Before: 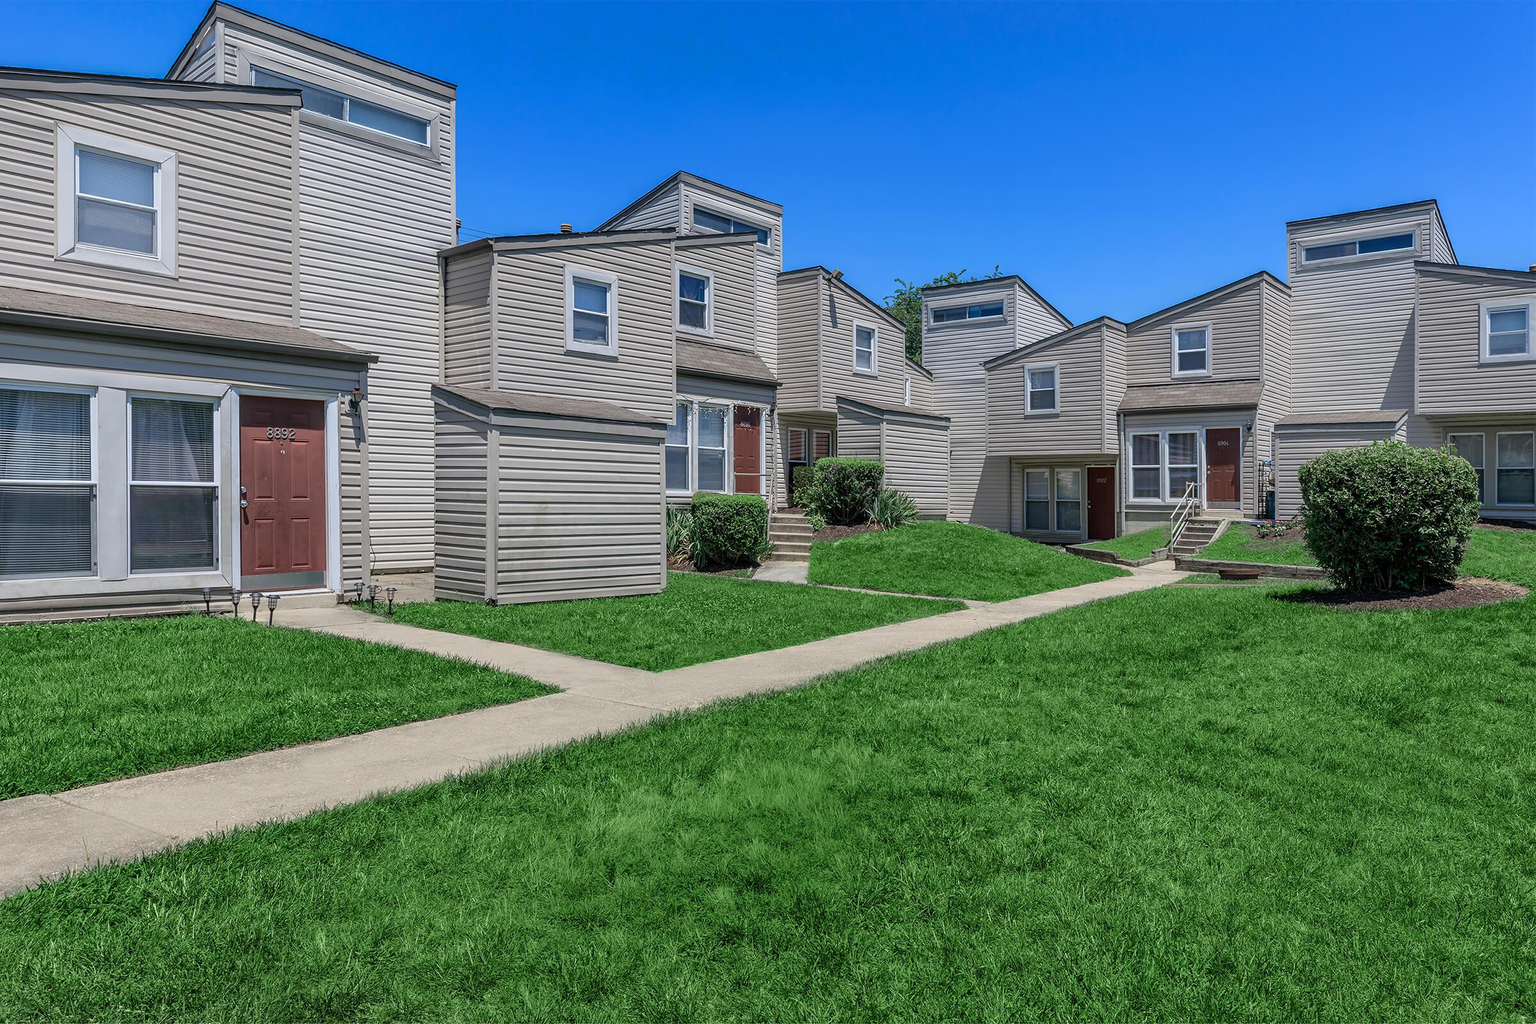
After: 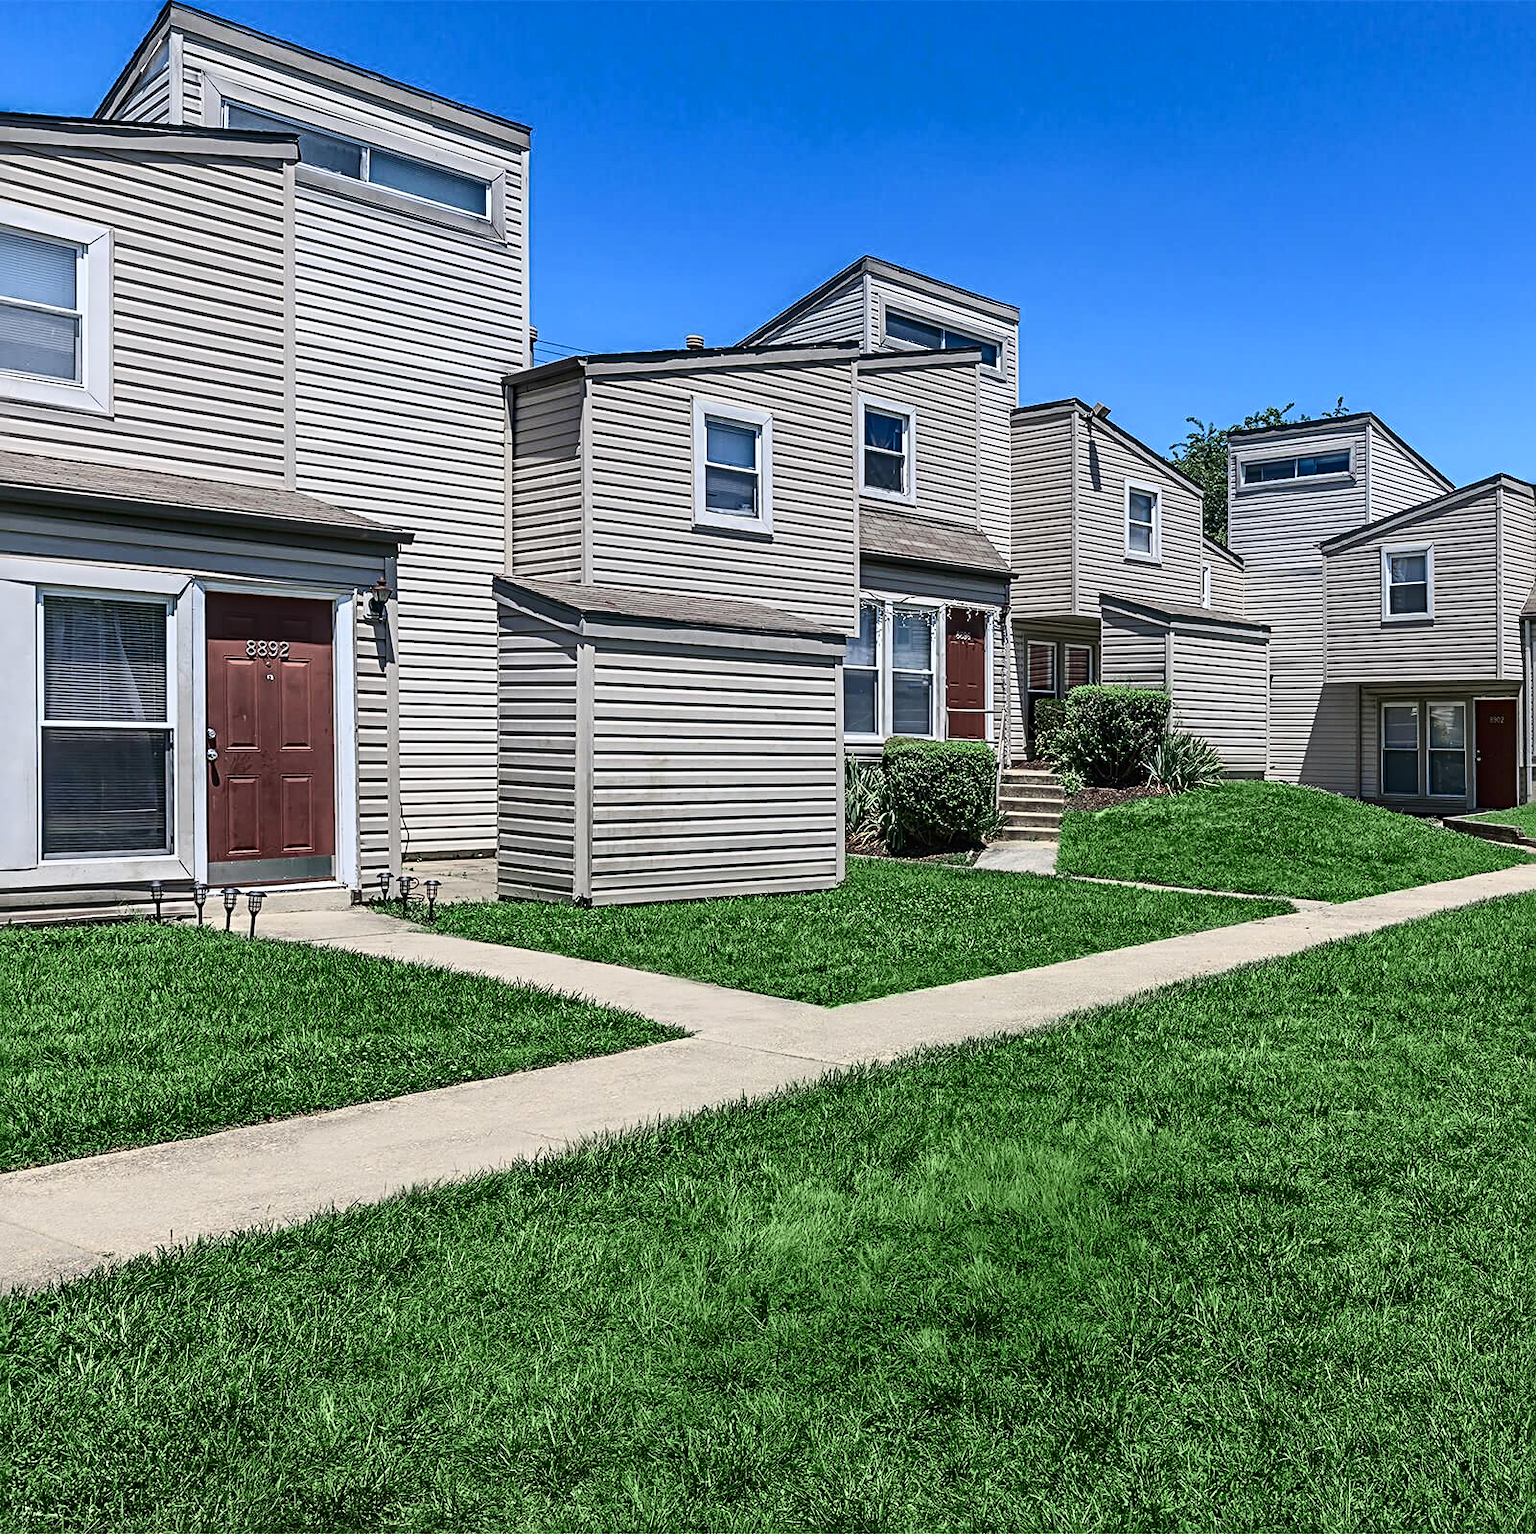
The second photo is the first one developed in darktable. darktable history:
crop and rotate: left 6.683%, right 26.547%
contrast brightness saturation: contrast 0.28
exposure: black level correction -0.004, exposure 0.04 EV, compensate exposure bias true, compensate highlight preservation false
sharpen: radius 3.971
